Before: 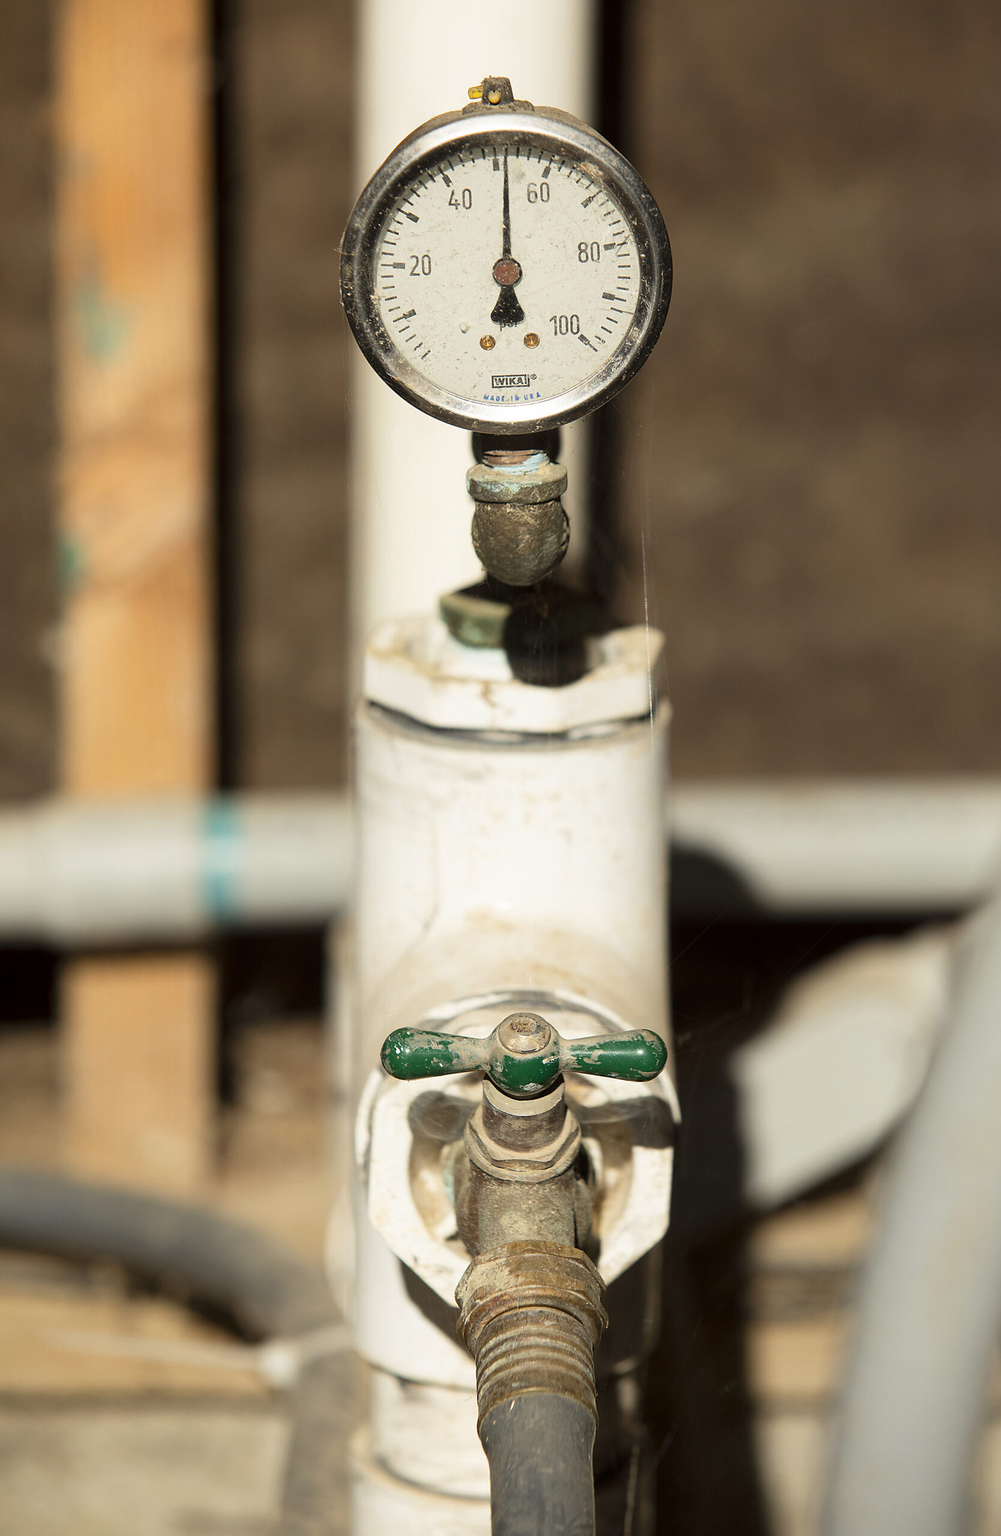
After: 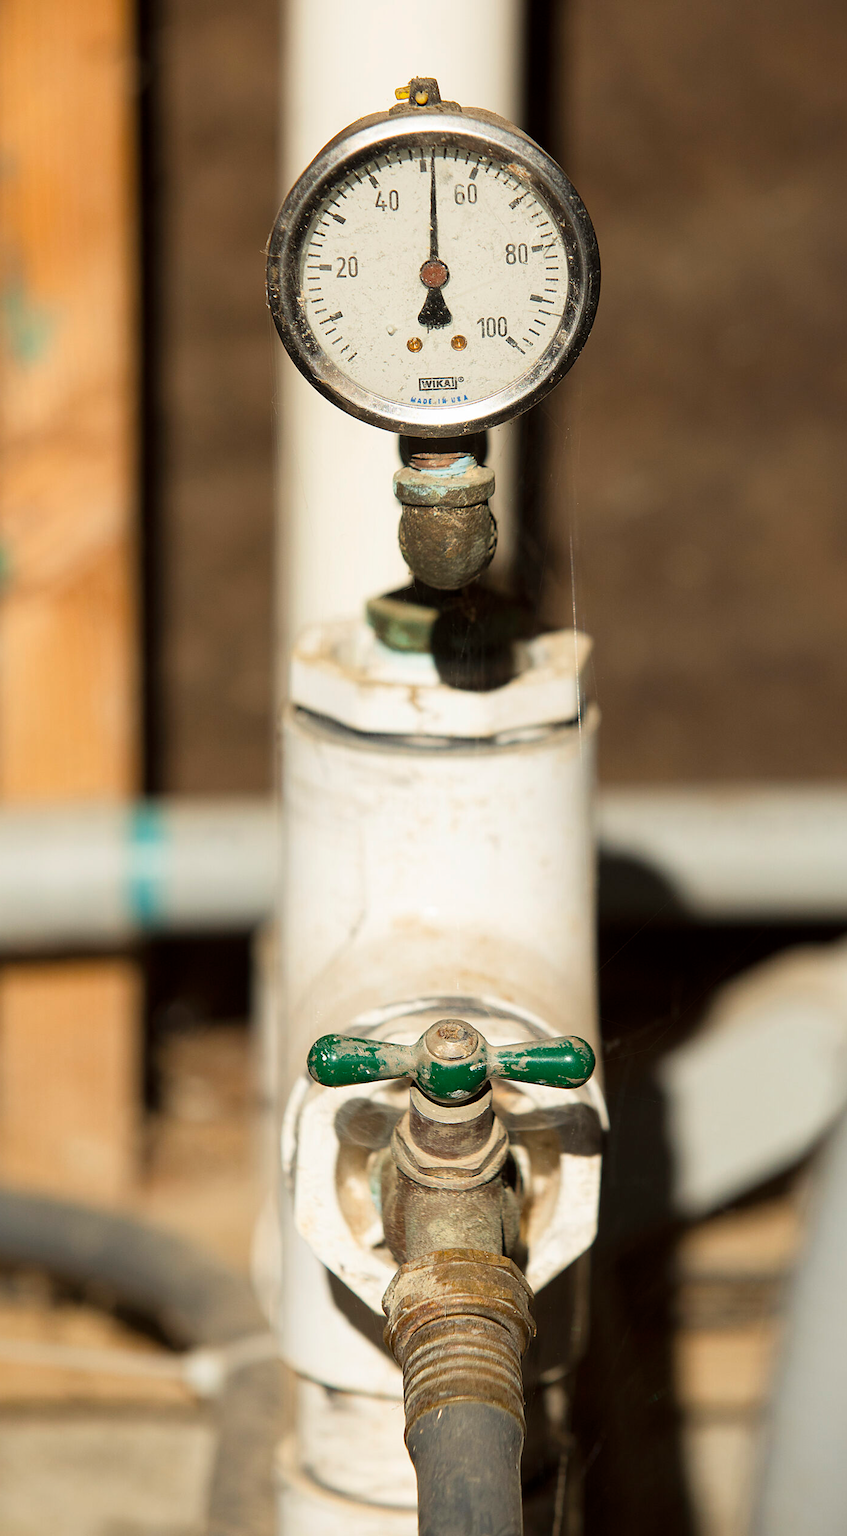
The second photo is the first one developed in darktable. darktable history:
color balance rgb: shadows fall-off 101%, linear chroma grading › mid-tones 7.63%, perceptual saturation grading › mid-tones 11.68%, mask middle-gray fulcrum 22.45%, global vibrance 10.11%, saturation formula JzAzBz (2021)
crop: left 7.598%, right 7.873%
